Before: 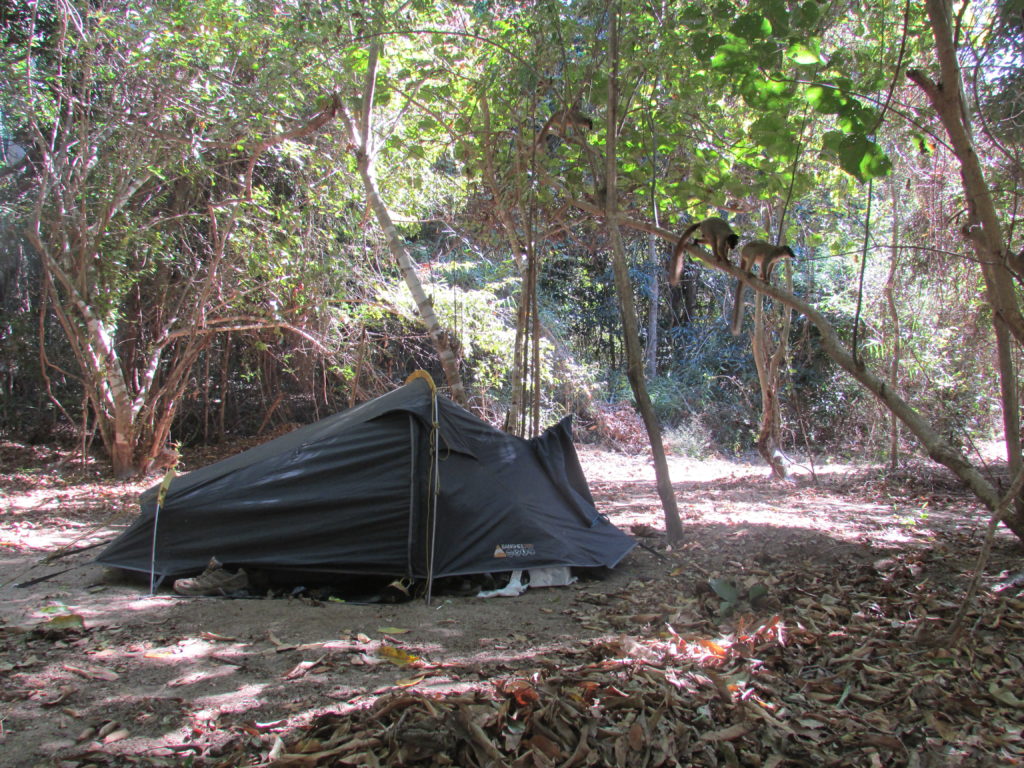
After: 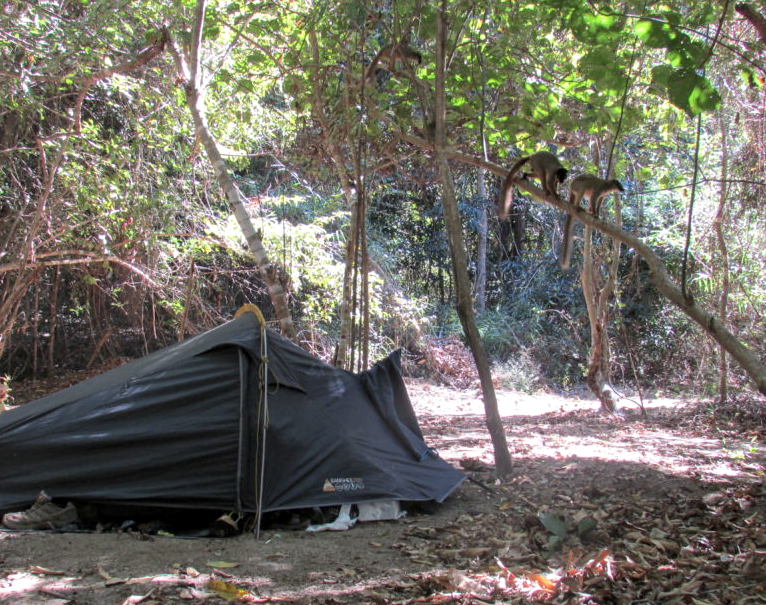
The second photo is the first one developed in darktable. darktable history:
crop: left 16.768%, top 8.653%, right 8.362%, bottom 12.485%
local contrast: on, module defaults
